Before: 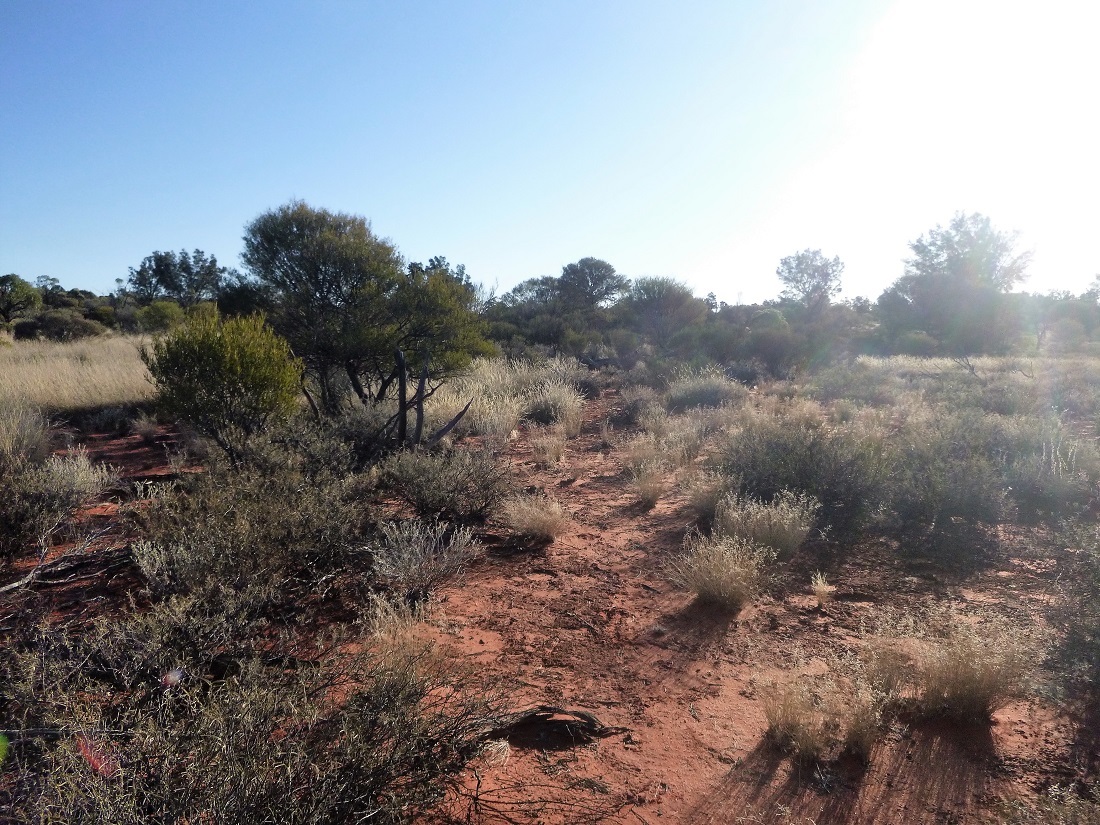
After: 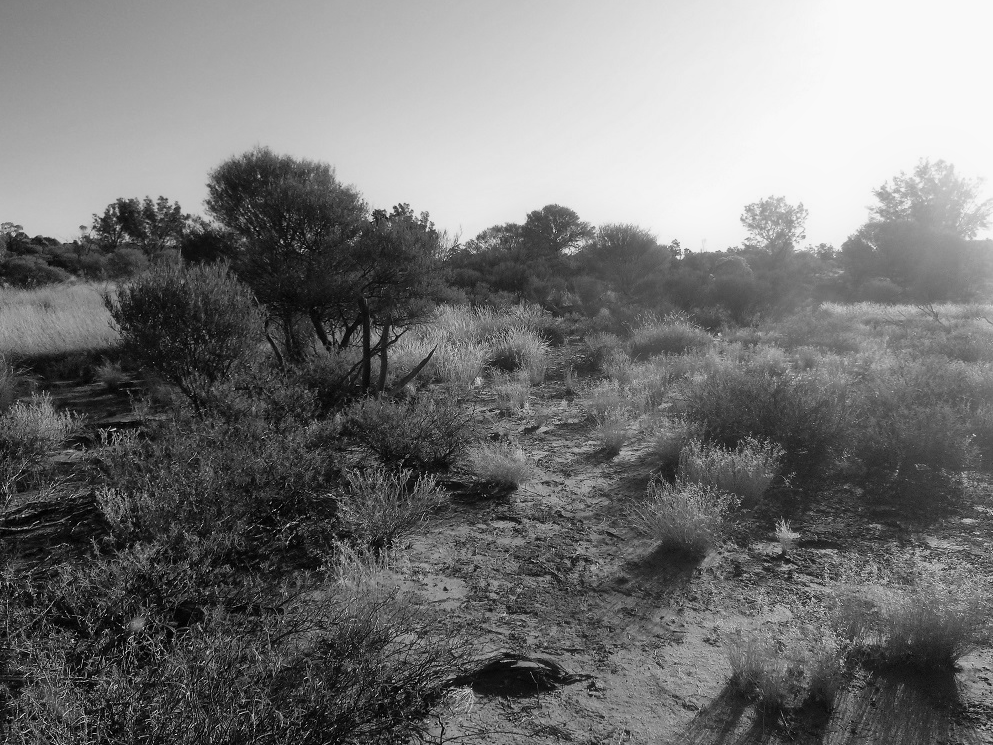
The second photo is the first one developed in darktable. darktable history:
color correction: highlights a* 1.83, highlights b* 34.02, shadows a* -36.68, shadows b* -5.48
crop: left 3.305%, top 6.436%, right 6.389%, bottom 3.258%
monochrome: a 26.22, b 42.67, size 0.8
